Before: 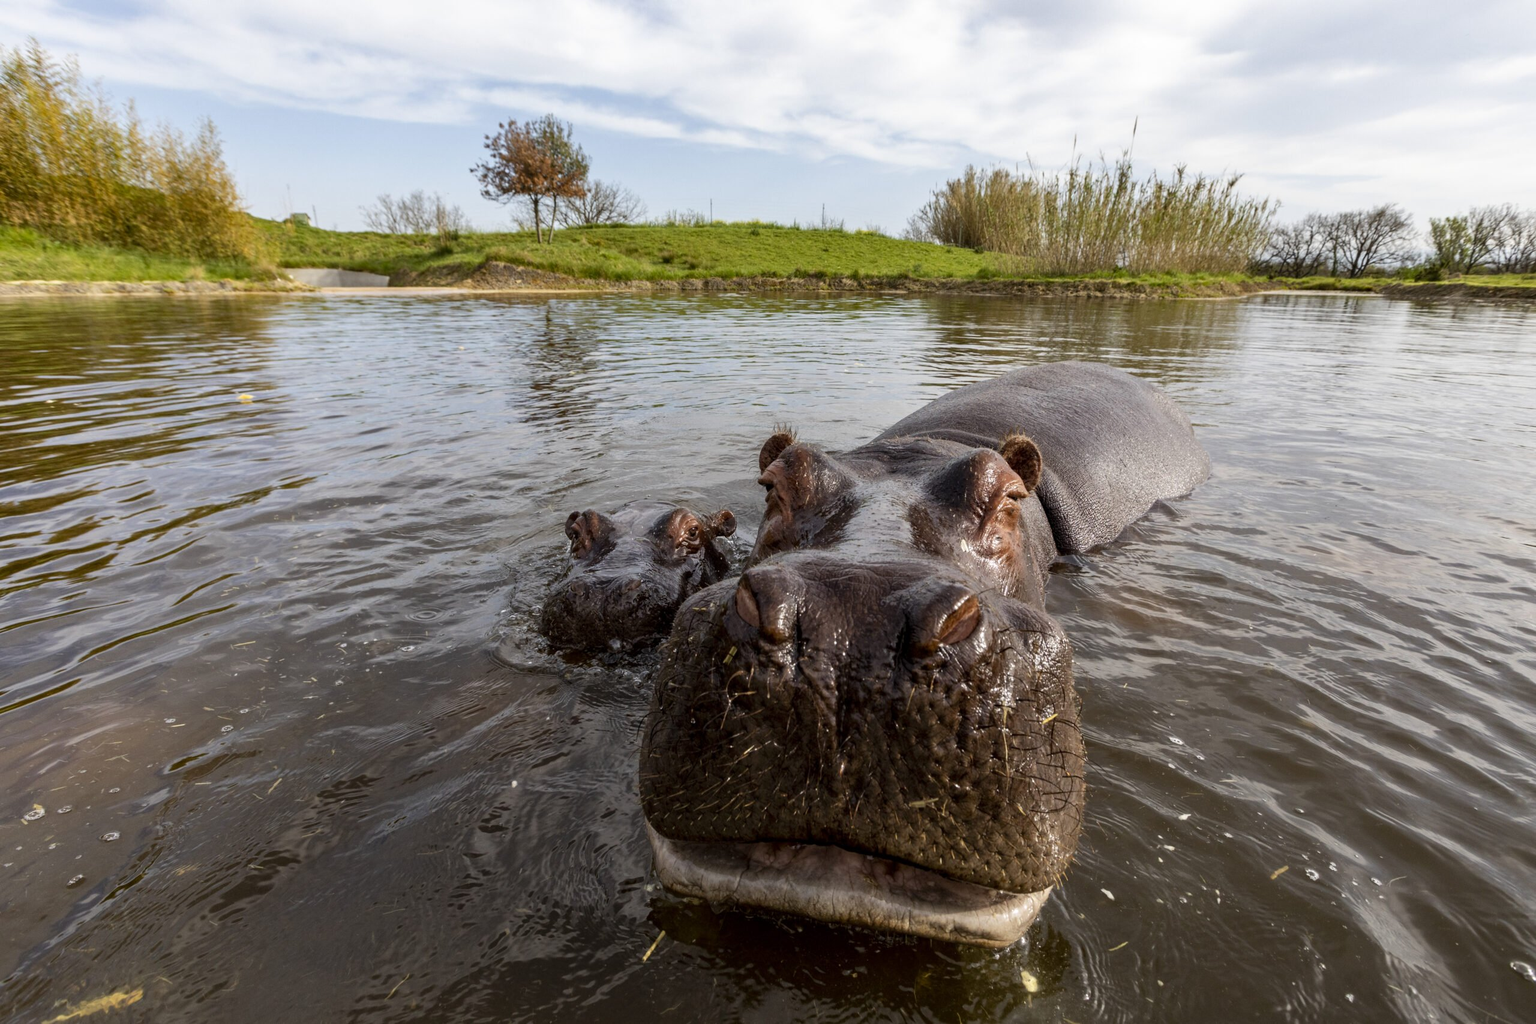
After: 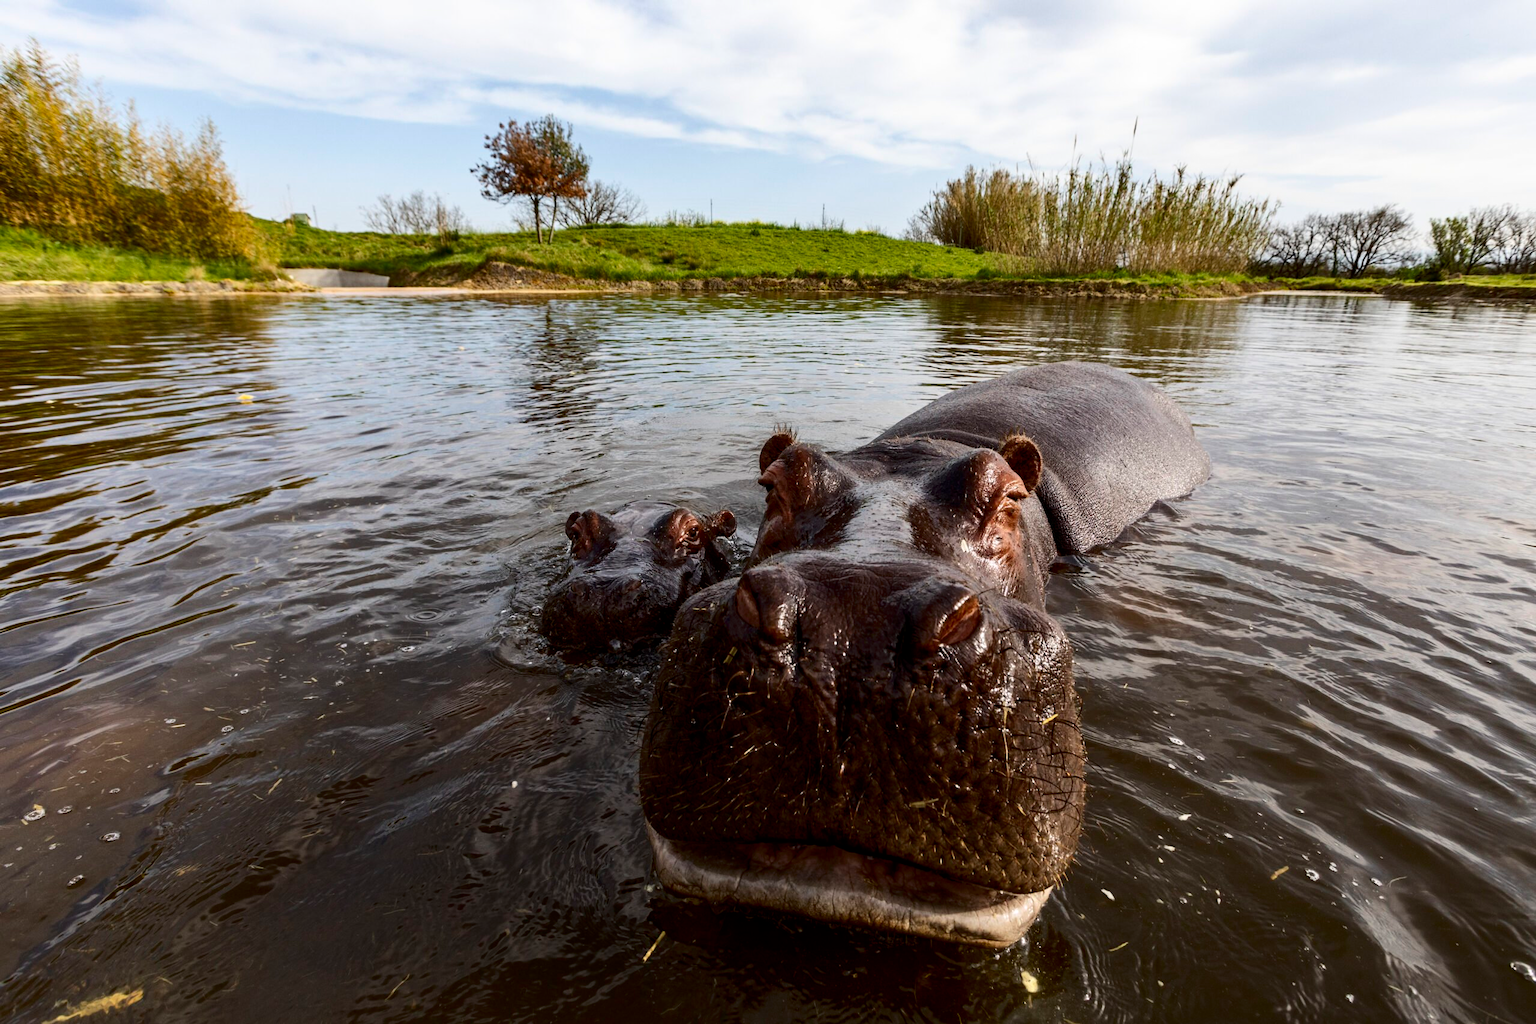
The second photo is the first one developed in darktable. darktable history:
contrast brightness saturation: contrast 0.205, brightness -0.106, saturation 0.101
